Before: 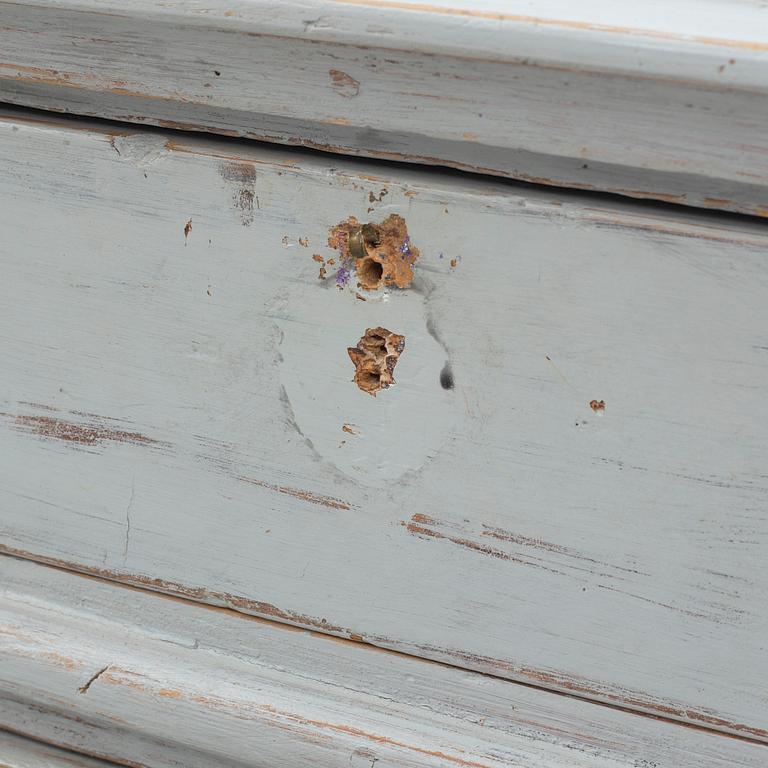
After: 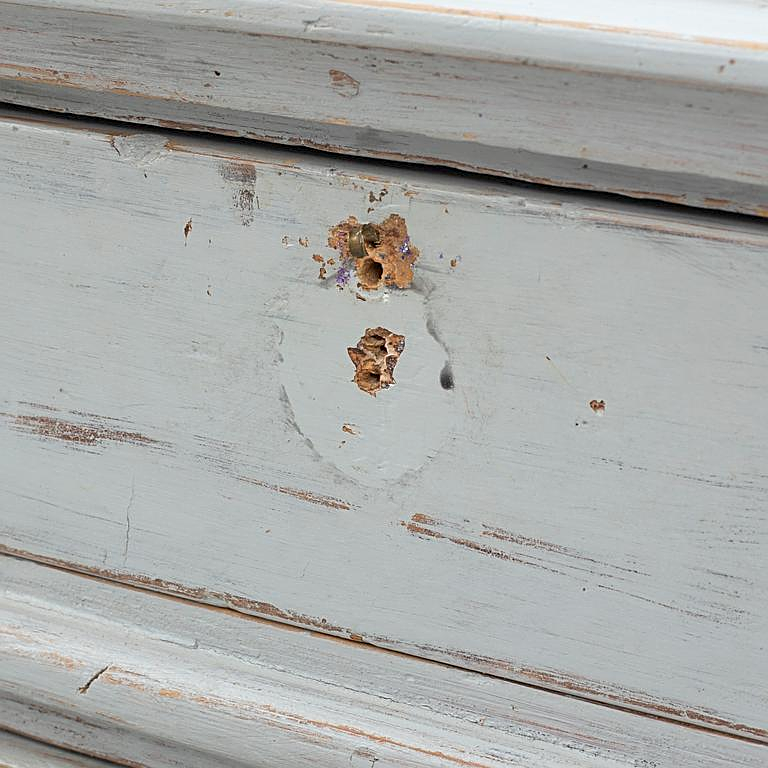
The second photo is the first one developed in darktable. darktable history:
exposure: black level correction 0.002, exposure 0.149 EV, compensate highlight preservation false
sharpen: on, module defaults
